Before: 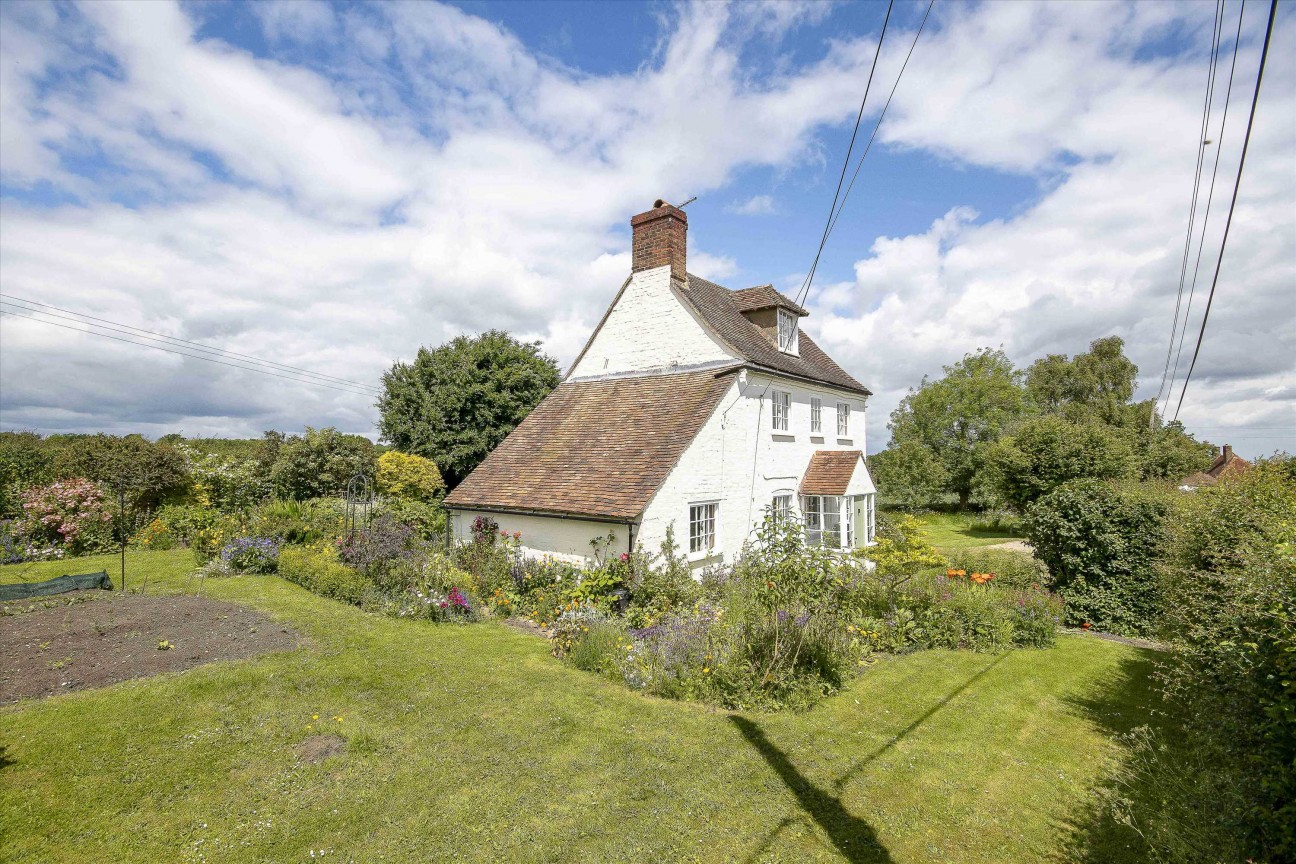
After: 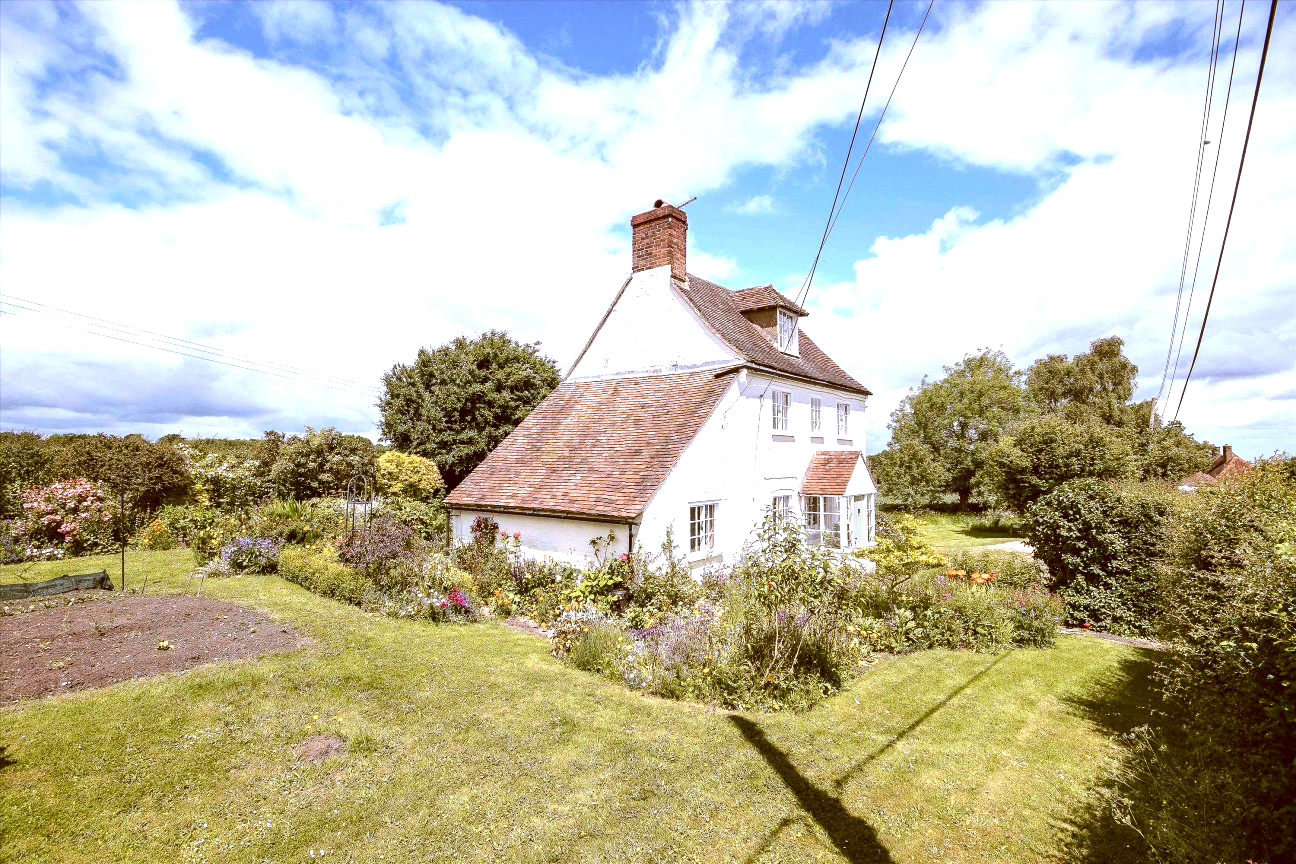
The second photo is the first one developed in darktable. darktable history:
white balance: red 1.188, blue 1.11
color correction: highlights a* -14.62, highlights b* -16.22, shadows a* 10.12, shadows b* 29.4
tone equalizer: -8 EV -0.75 EV, -7 EV -0.7 EV, -6 EV -0.6 EV, -5 EV -0.4 EV, -3 EV 0.4 EV, -2 EV 0.6 EV, -1 EV 0.7 EV, +0 EV 0.75 EV, edges refinement/feathering 500, mask exposure compensation -1.57 EV, preserve details no
